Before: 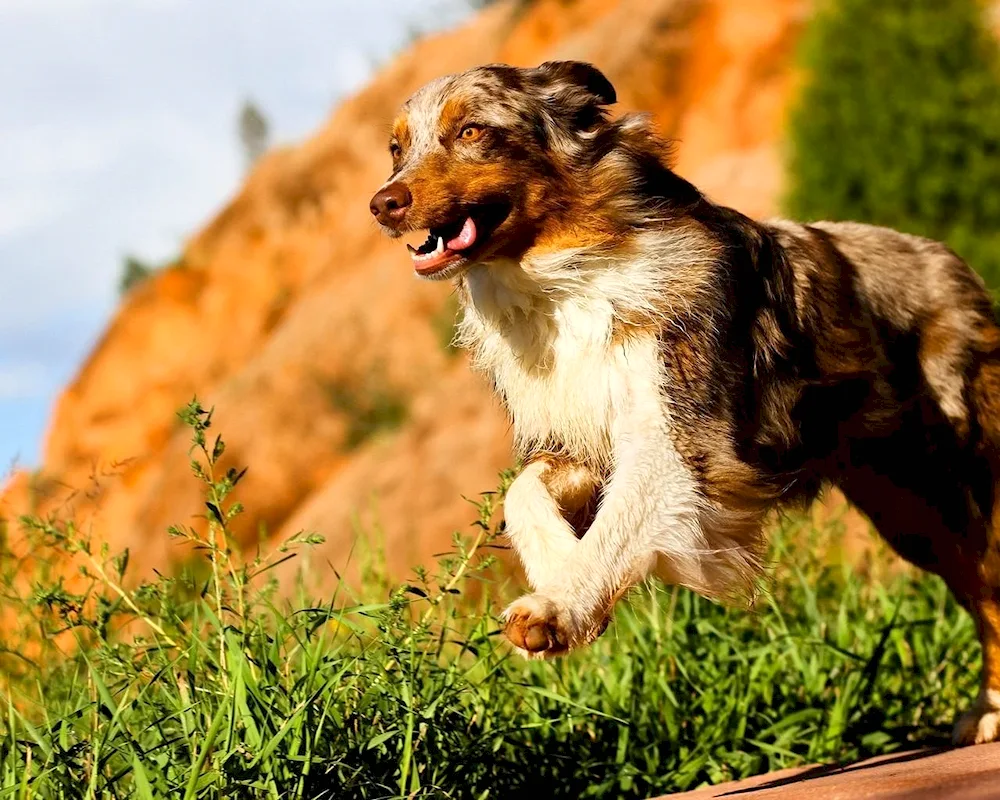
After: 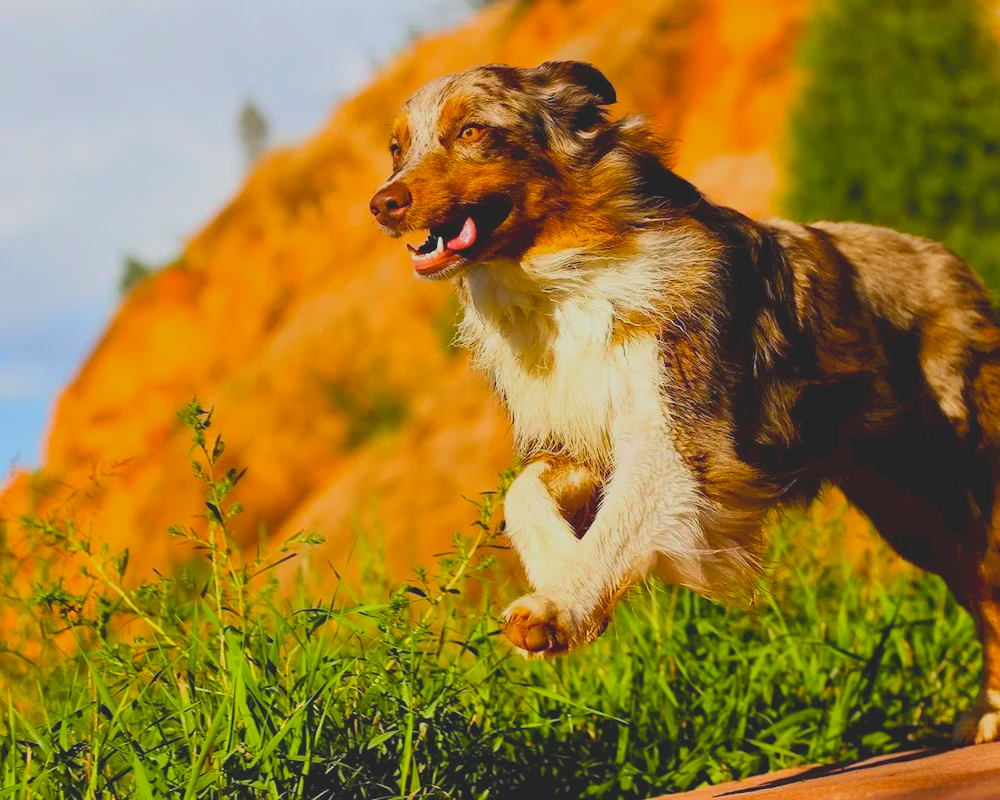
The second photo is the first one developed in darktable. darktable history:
contrast brightness saturation: contrast -0.28
color balance rgb: perceptual saturation grading › global saturation 25%, global vibrance 10%
